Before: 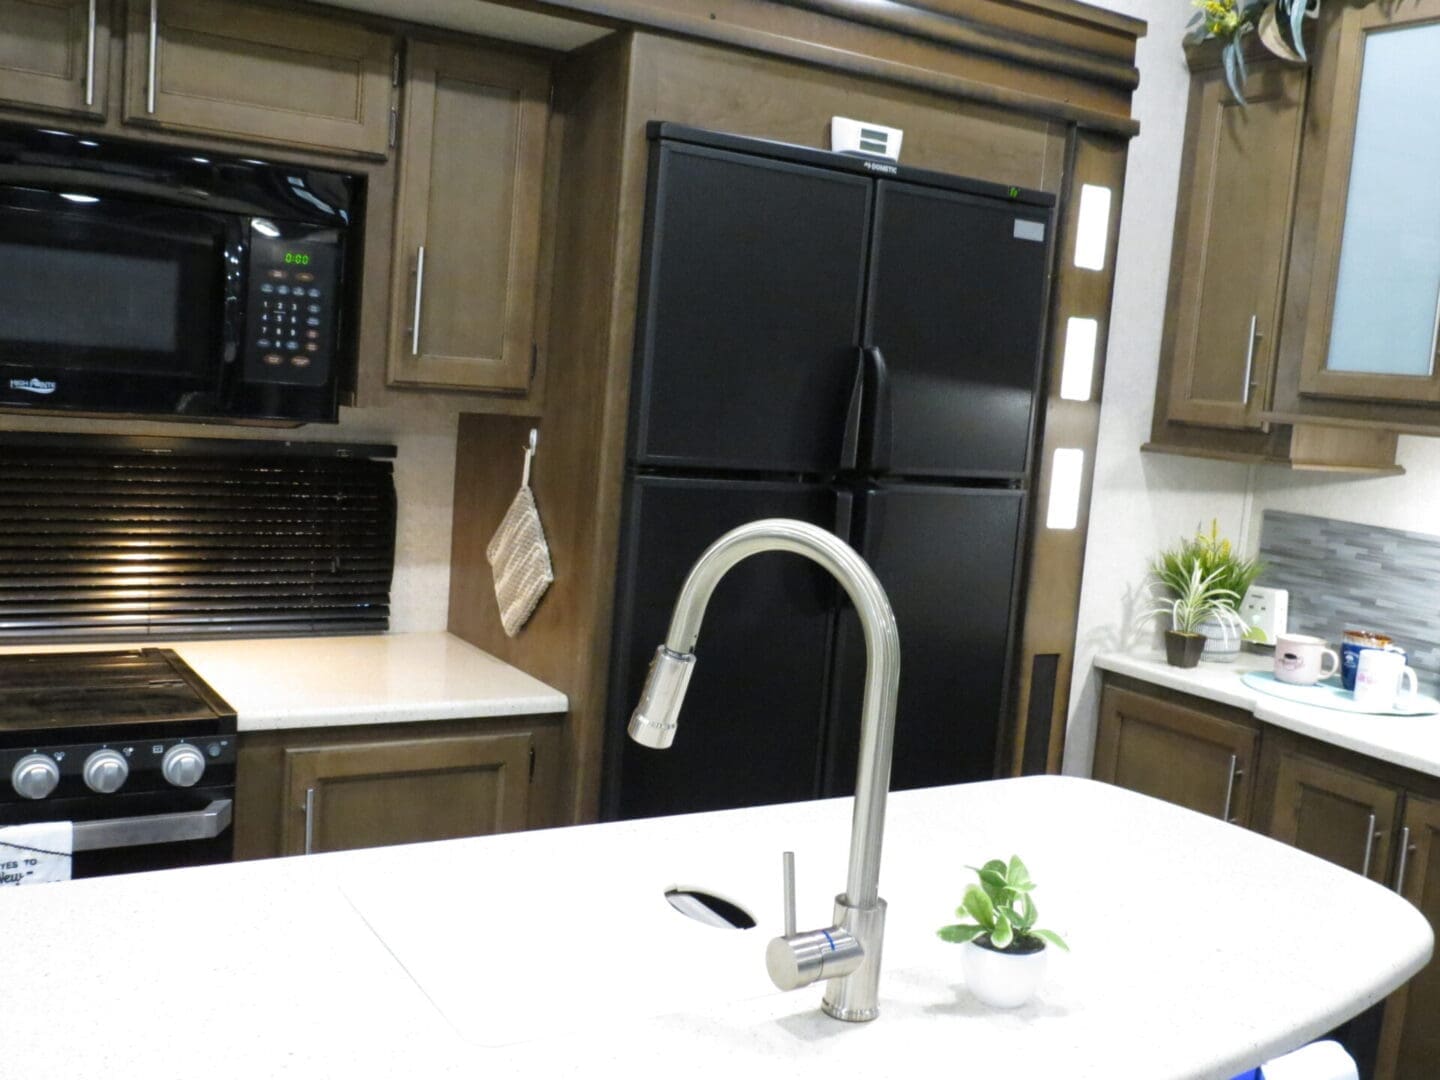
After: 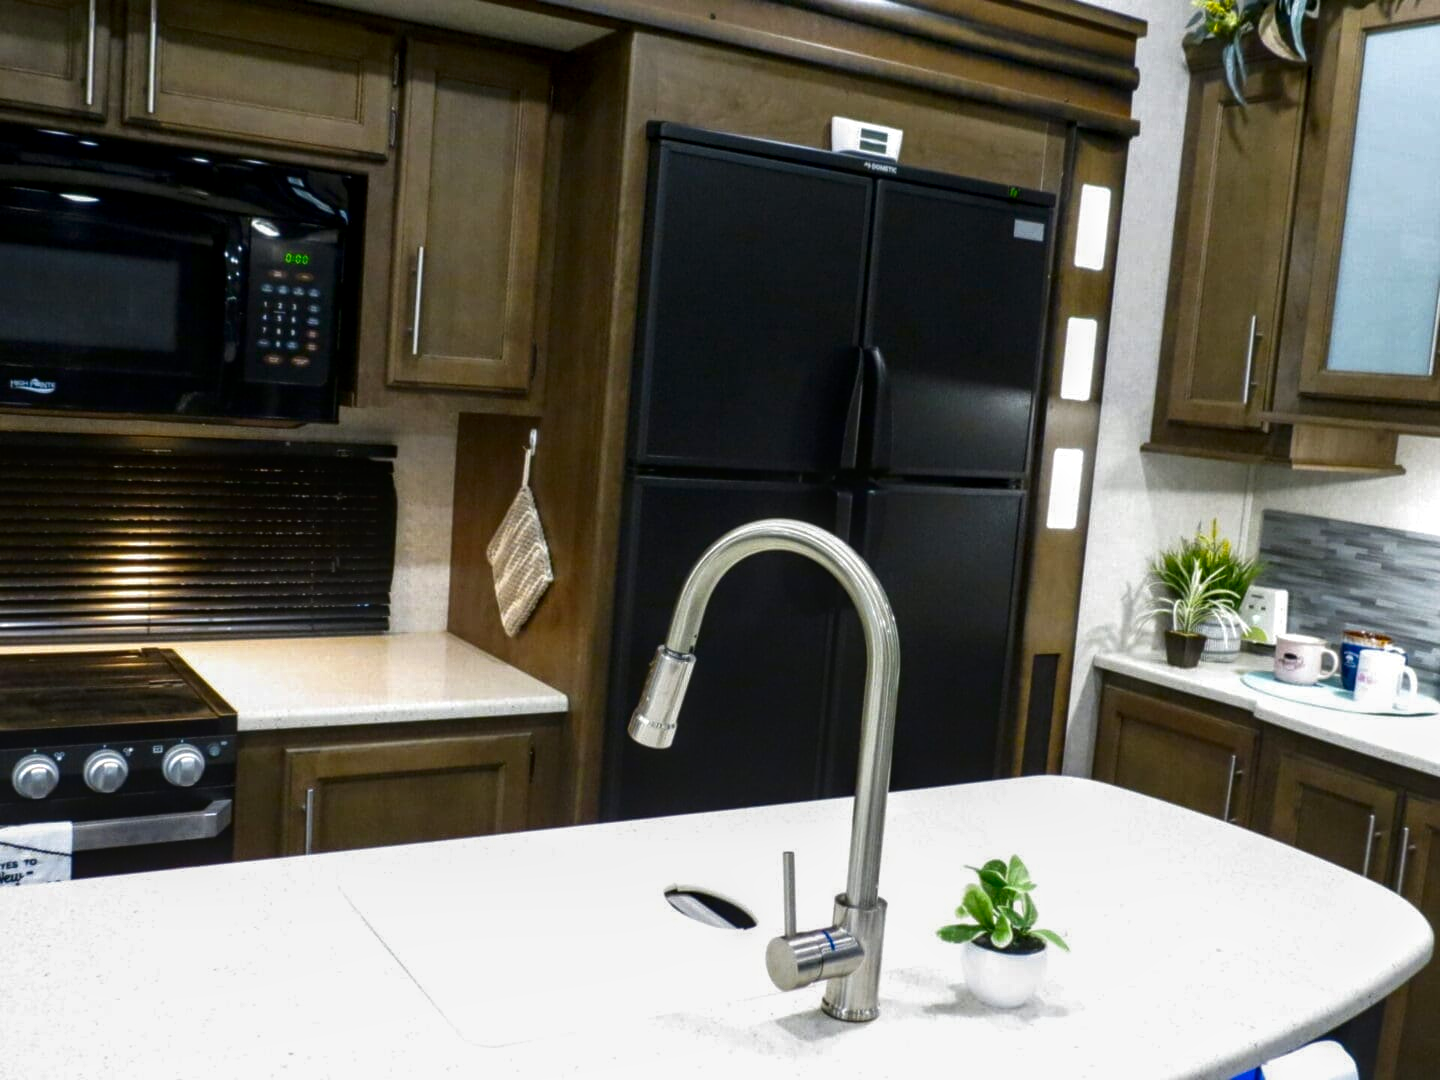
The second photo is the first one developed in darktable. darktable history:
local contrast: detail 130%
contrast brightness saturation: brightness -0.25, saturation 0.2
